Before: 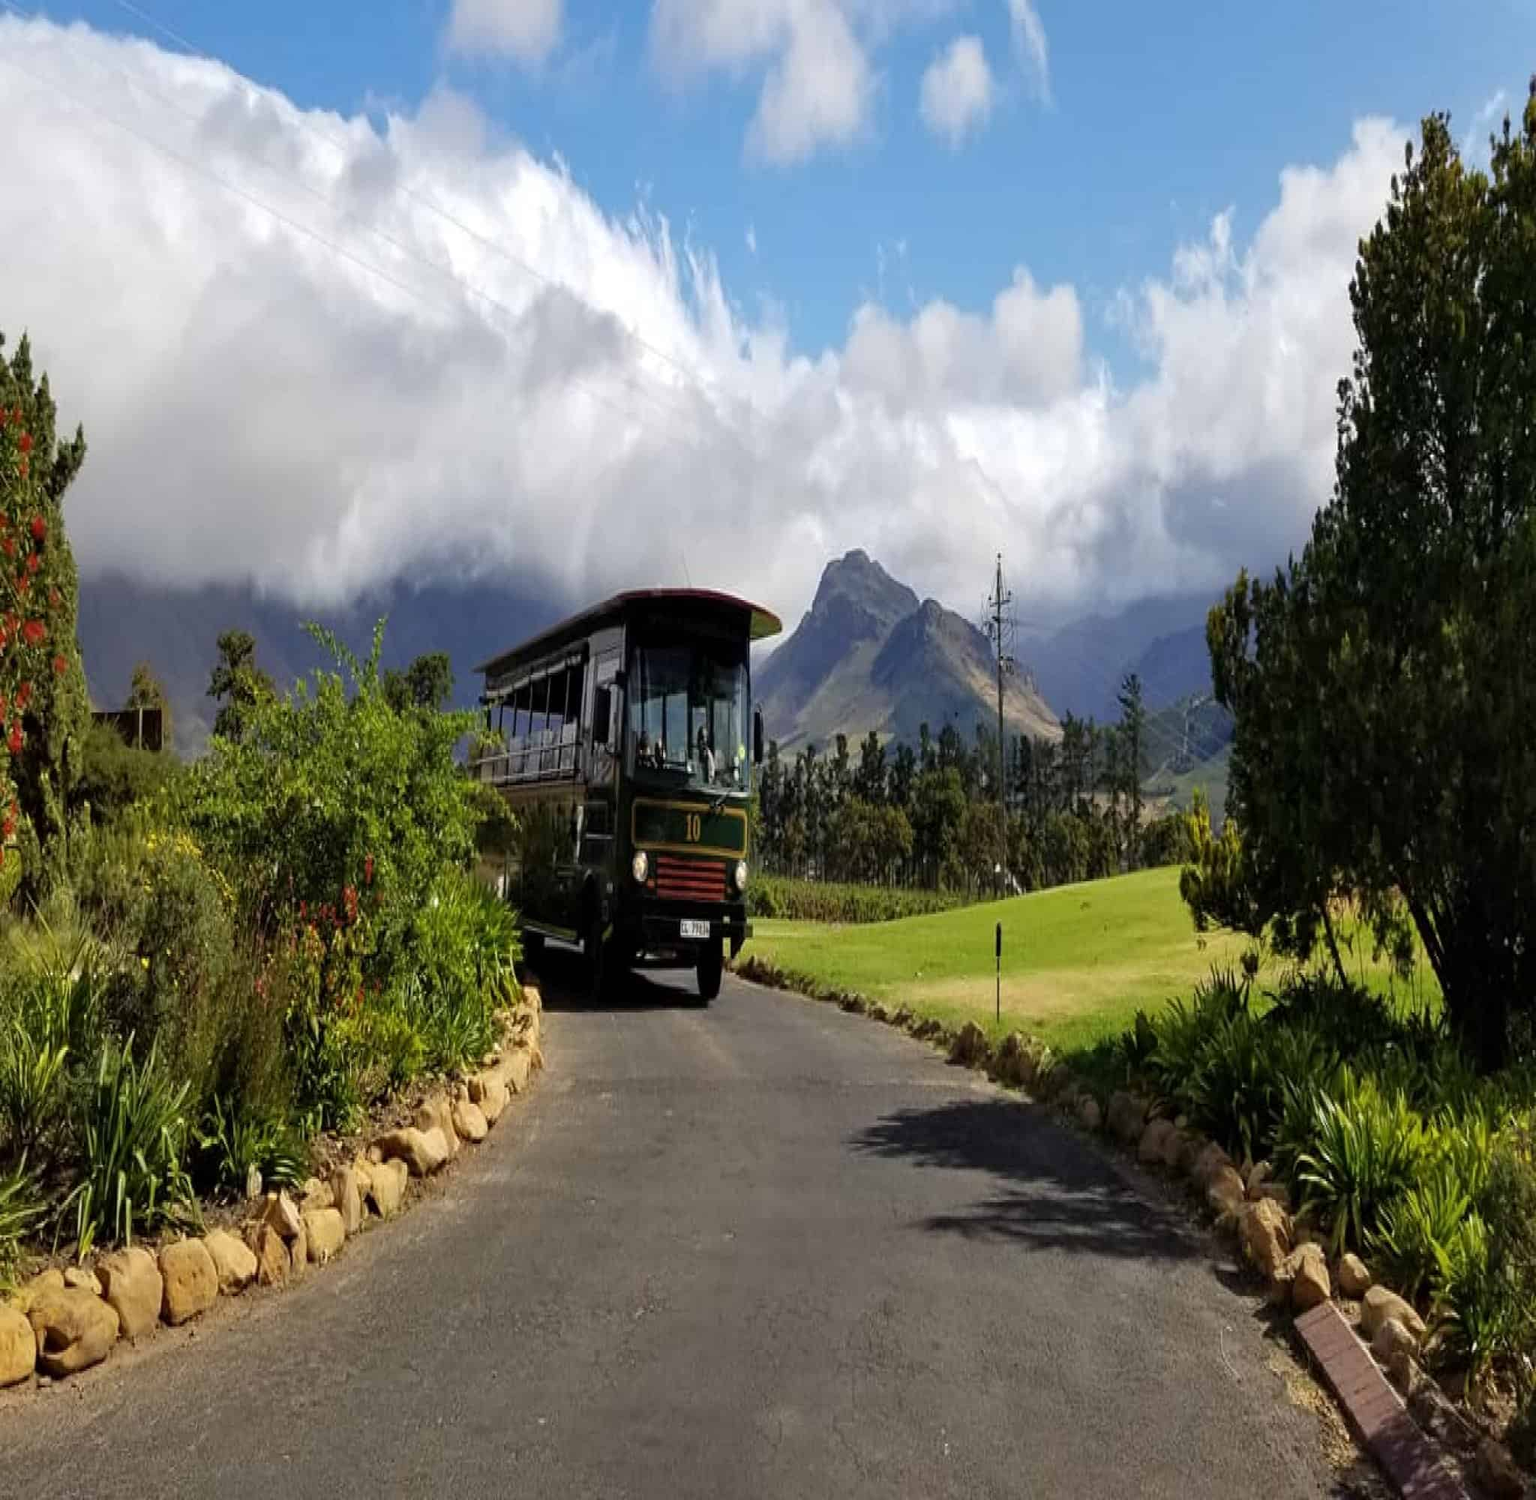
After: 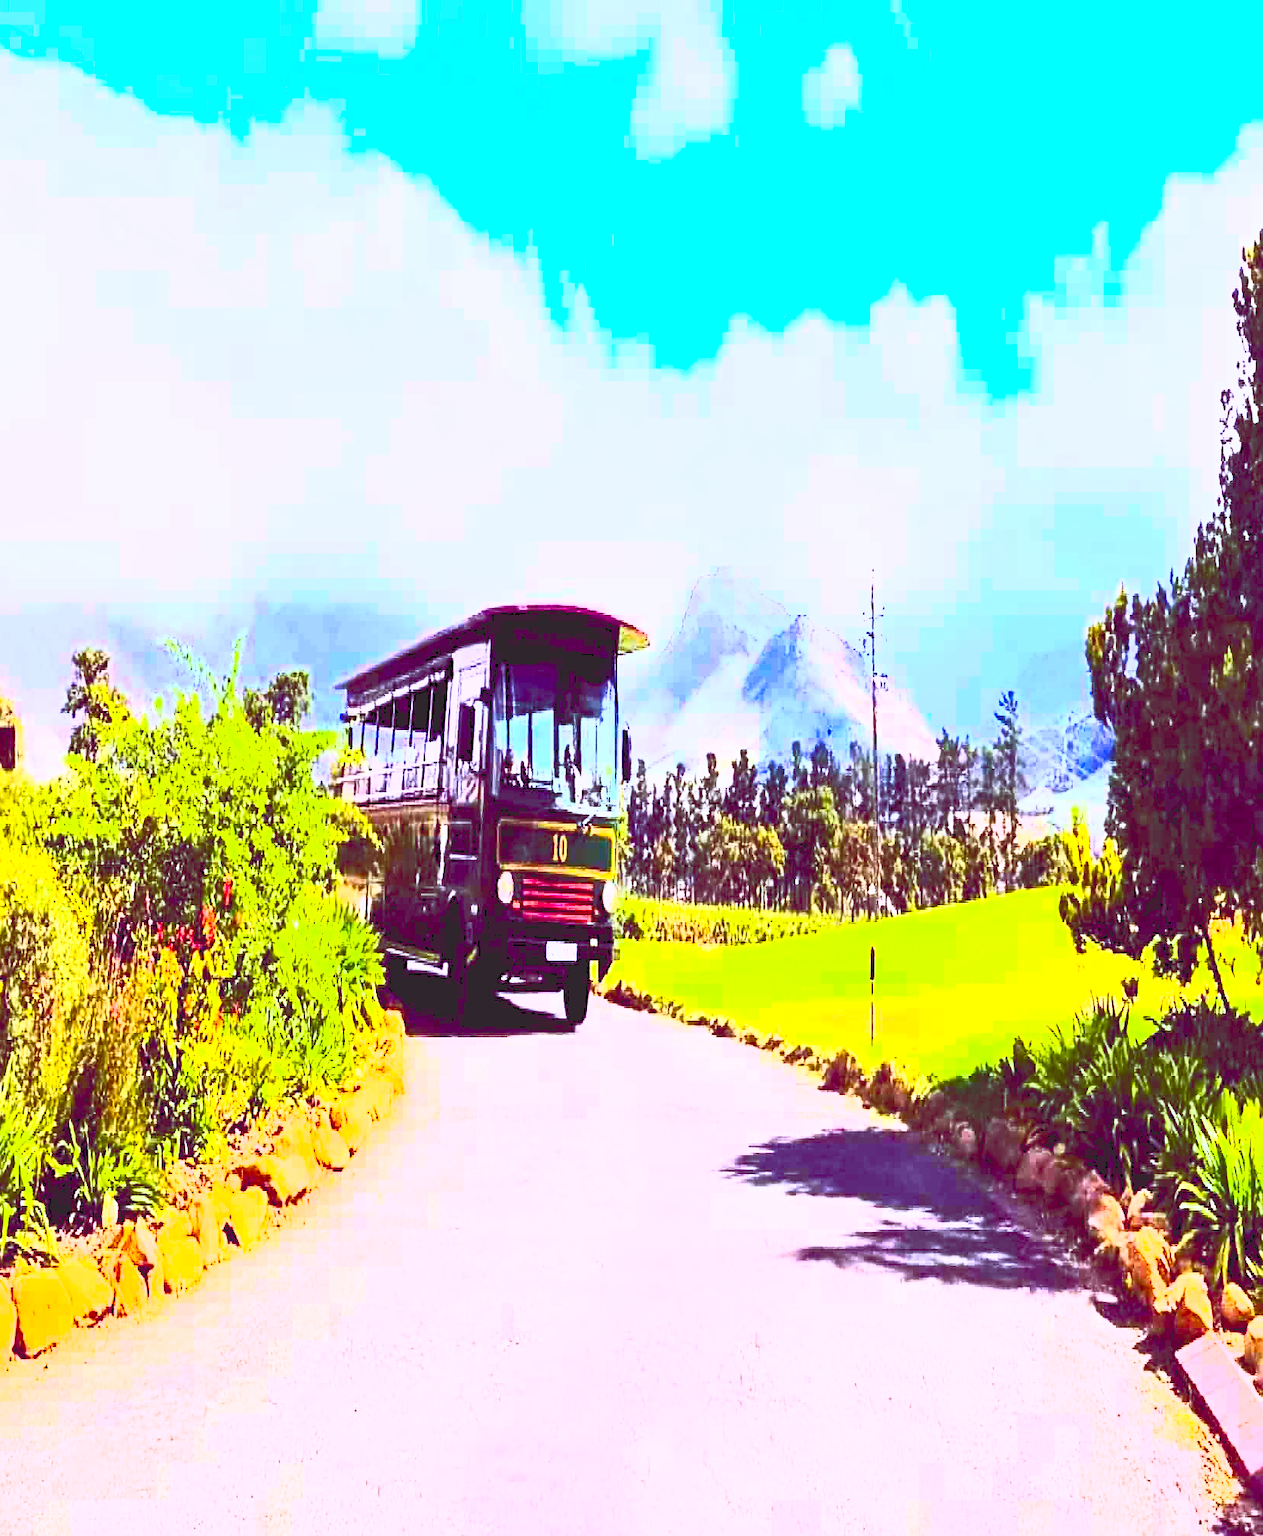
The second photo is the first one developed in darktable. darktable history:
color balance rgb: global offset › chroma 0.278%, global offset › hue 318.76°, linear chroma grading › global chroma 9.083%, perceptual saturation grading › global saturation 29.567%, perceptual brilliance grading › global brilliance 2.529%, perceptual brilliance grading › highlights -2.604%, perceptual brilliance grading › shadows 3.85%, global vibrance 25.04%
exposure: black level correction 0, exposure 1.483 EV, compensate exposure bias true, compensate highlight preservation false
contrast brightness saturation: contrast 0.847, brightness 0.598, saturation 0.588
crop and rotate: left 9.577%, right 10.126%
tone curve: curves: ch0 [(0, 0) (0.003, 0.156) (0.011, 0.156) (0.025, 0.161) (0.044, 0.164) (0.069, 0.178) (0.1, 0.201) (0.136, 0.229) (0.177, 0.263) (0.224, 0.301) (0.277, 0.355) (0.335, 0.415) (0.399, 0.48) (0.468, 0.561) (0.543, 0.647) (0.623, 0.735) (0.709, 0.819) (0.801, 0.893) (0.898, 0.953) (1, 1)], color space Lab, independent channels, preserve colors none
color calibration: gray › normalize channels true, illuminant custom, x 0.367, y 0.392, temperature 4438.22 K, gamut compression 0.019
sharpen: radius 1.85, amount 0.4, threshold 1.188
